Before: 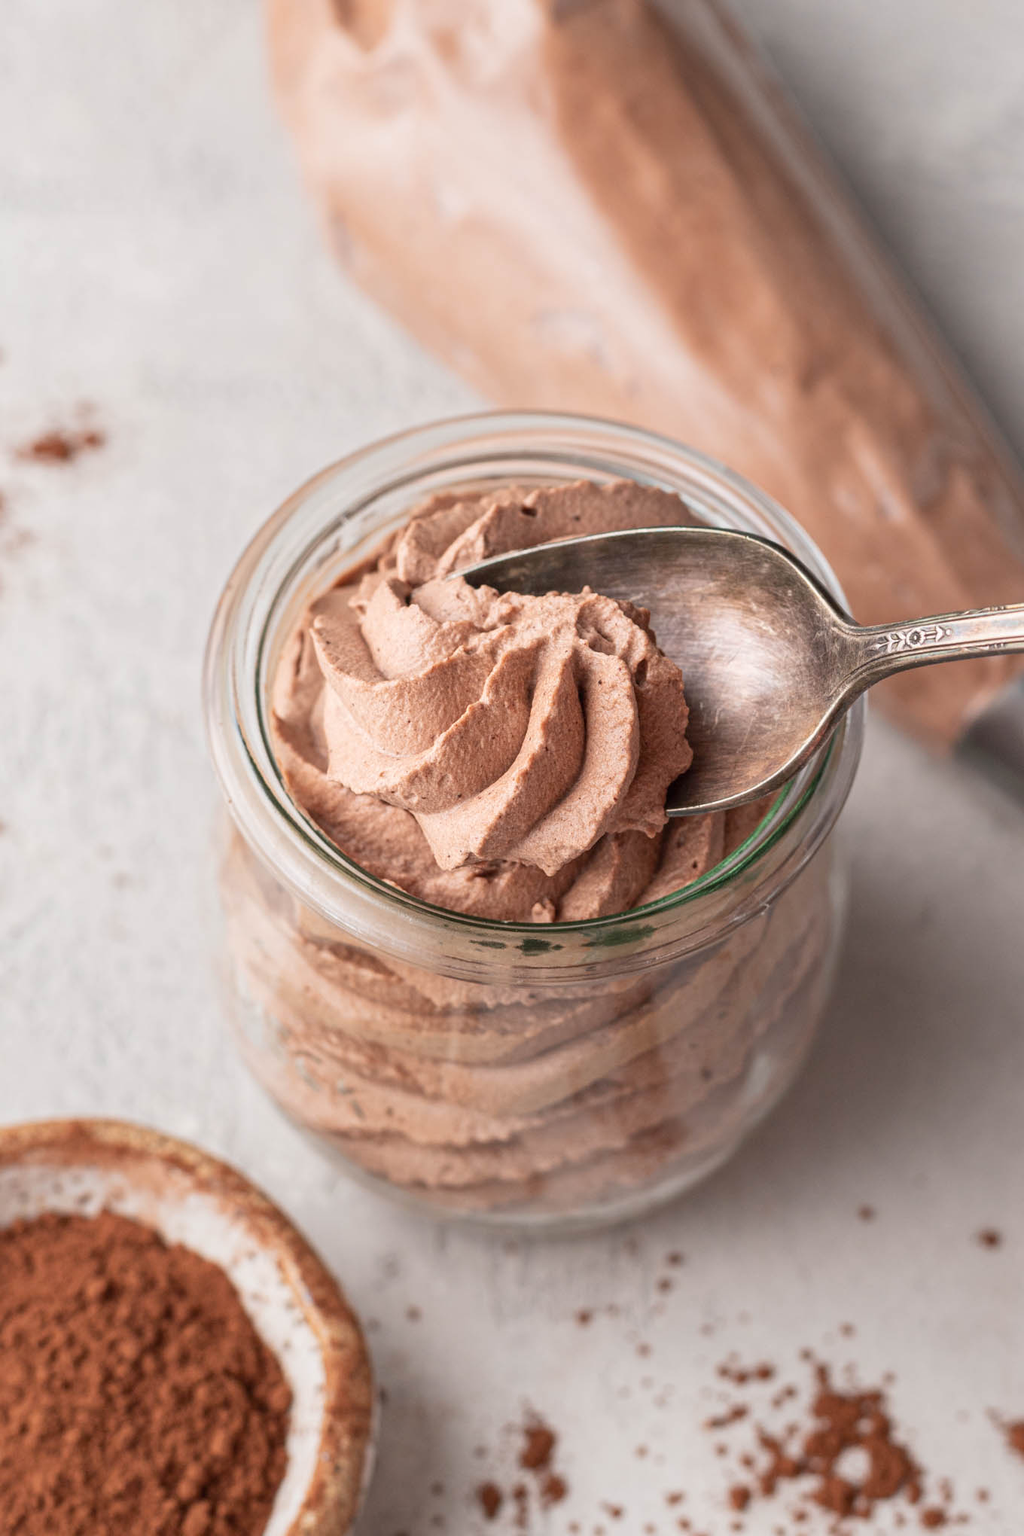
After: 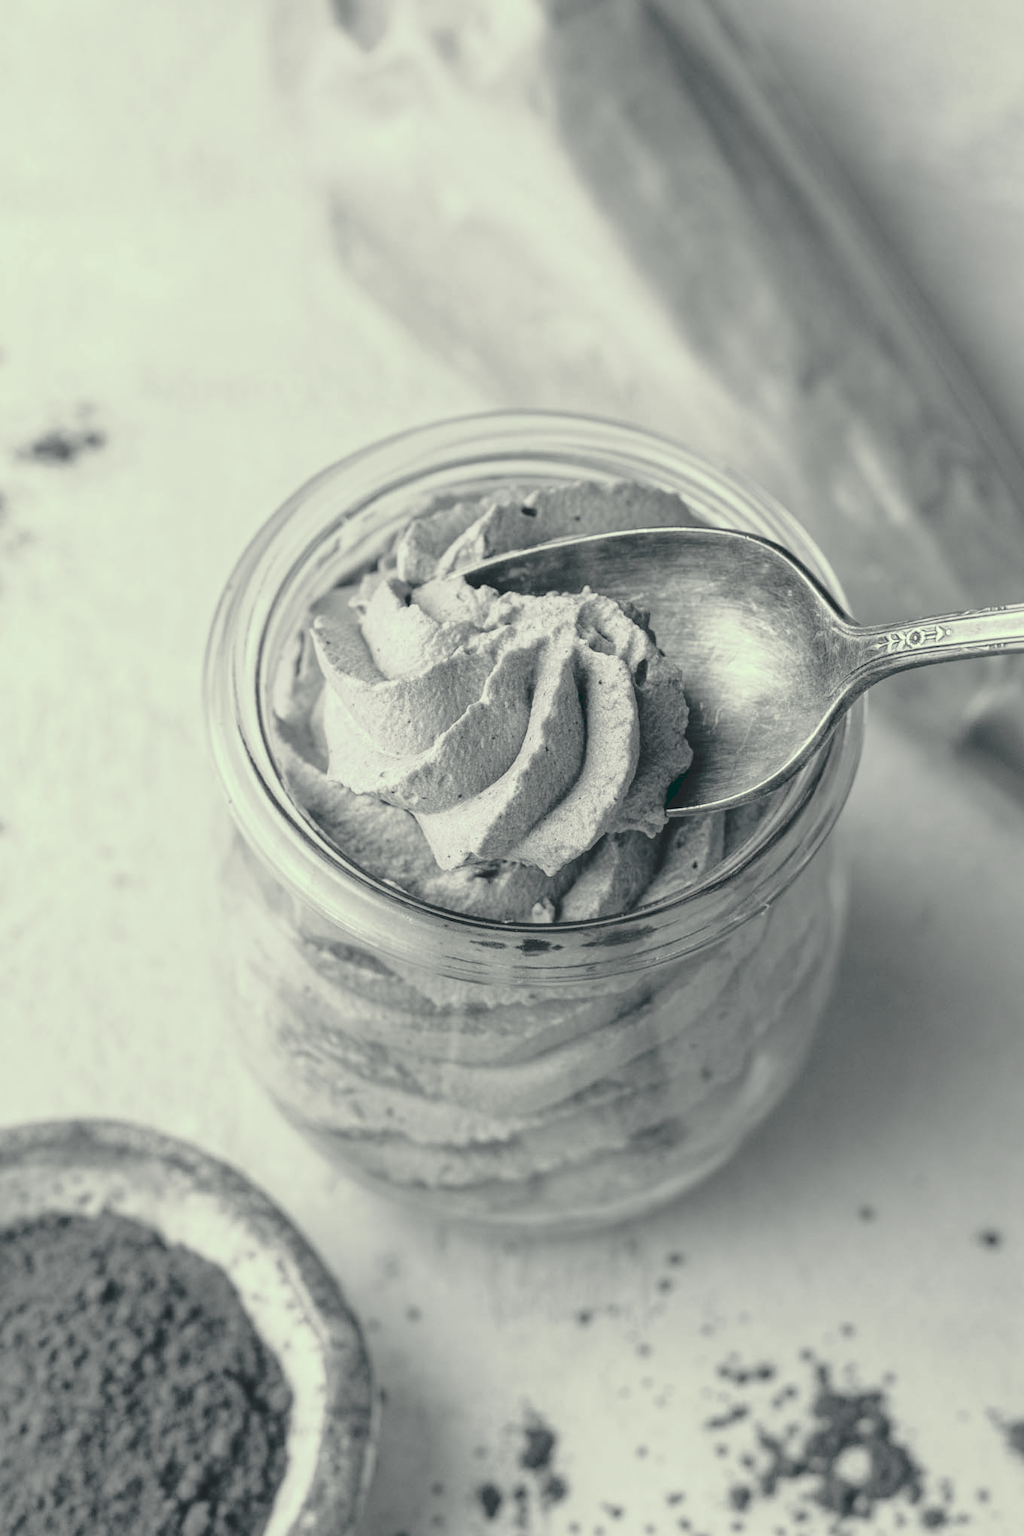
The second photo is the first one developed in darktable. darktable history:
tone curve: curves: ch0 [(0, 0) (0.003, 0.128) (0.011, 0.133) (0.025, 0.133) (0.044, 0.141) (0.069, 0.152) (0.1, 0.169) (0.136, 0.201) (0.177, 0.239) (0.224, 0.294) (0.277, 0.358) (0.335, 0.428) (0.399, 0.488) (0.468, 0.55) (0.543, 0.611) (0.623, 0.678) (0.709, 0.755) (0.801, 0.843) (0.898, 0.91) (1, 1)], preserve colors none
color look up table: target L [84.73, 78.68, 80.44, 75.52, 76.25, 58.61, 53.35, 39.88, 40.71, 34.6, 26.8, 201.81, 84.73, 80.52, 64.75, 64.35, 61.16, 68.2, 54.32, 41.25, 41.99, 42.37, 25.08, 7.15, 98.87, 100.9, 90.09, 78.8, 87.3, 76.35, 90.61, 71.86, 70.45, 89.02, 69.61, 84.73, 47.65, 55.53, 34.09, 40.83, 20.74, 6.954, 98.54, 87.49, 85.65, 77.08, 59.63, 58.32, 34.5], target a [-2.859, -2.985, -2.969, -2.655, -2.704, -3.042, -4.219, -2.76, -2.368, -1.503, -1.444, 0, -2.859, -2.797, -2.95, -3.11, -3.58, -2.809, -2.943, -1.833, -2.192, -2.33, -1.456, -4.958, -14.51, -2.62, -3.897, -2.381, -3.828, -2.204, -4.882, -2.665, -2.773, -2.604, -3.099, -2.859, -2.333, -2.718, -1.726, -1.806, -1.878, -5.94, -14.92, -2.932, -2.319, -2.198, -3.551, -2.511, -1.933], target b [8.274, 6.603, 6.6, 5.663, 5.639, 2.715, 2.439, -0.201, 0.441, -1.177, -0.511, -0.001, 8.274, 7.262, 3.454, 4.252, 3.559, 4.831, 1.822, 0, -0.144, 0.427, -0.551, -2.94, 22.71, 24.3, 11.41, 6.291, 9.396, 5.242, 12.22, 4.563, 4.147, 10.2, 4.025, 8.274, 0.435, 2.053, -0.033, 0.007, -0.601, -3.252, 22.76, 8.838, 7.453, 5.211, 3.096, 2.362, -0.7], num patches 49
